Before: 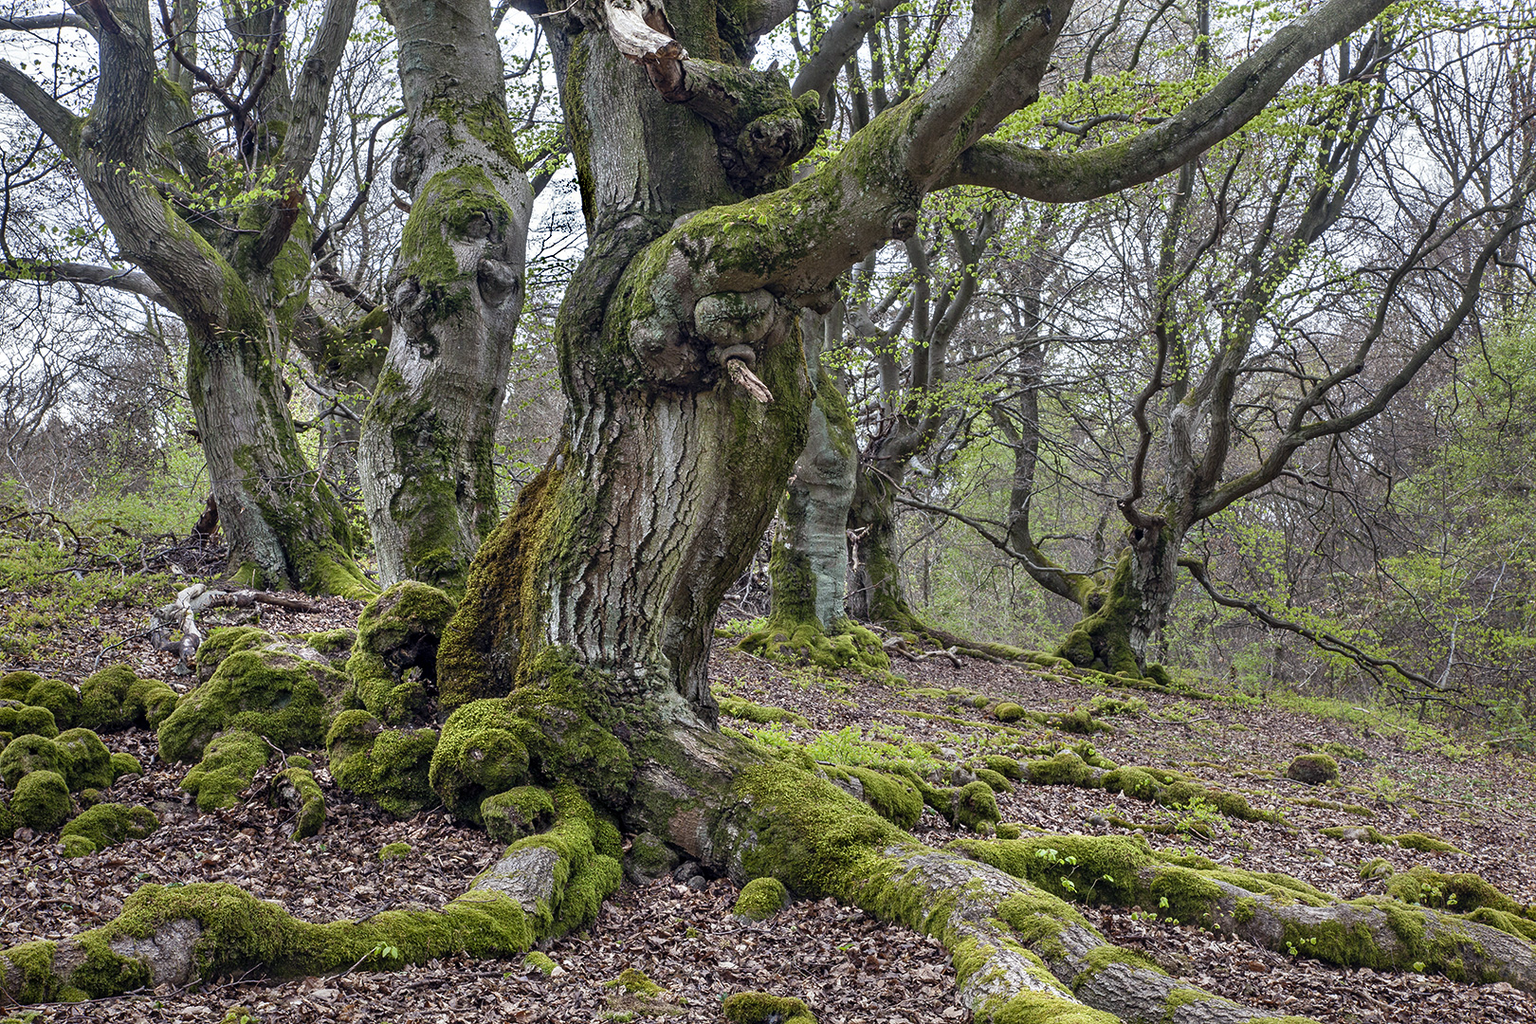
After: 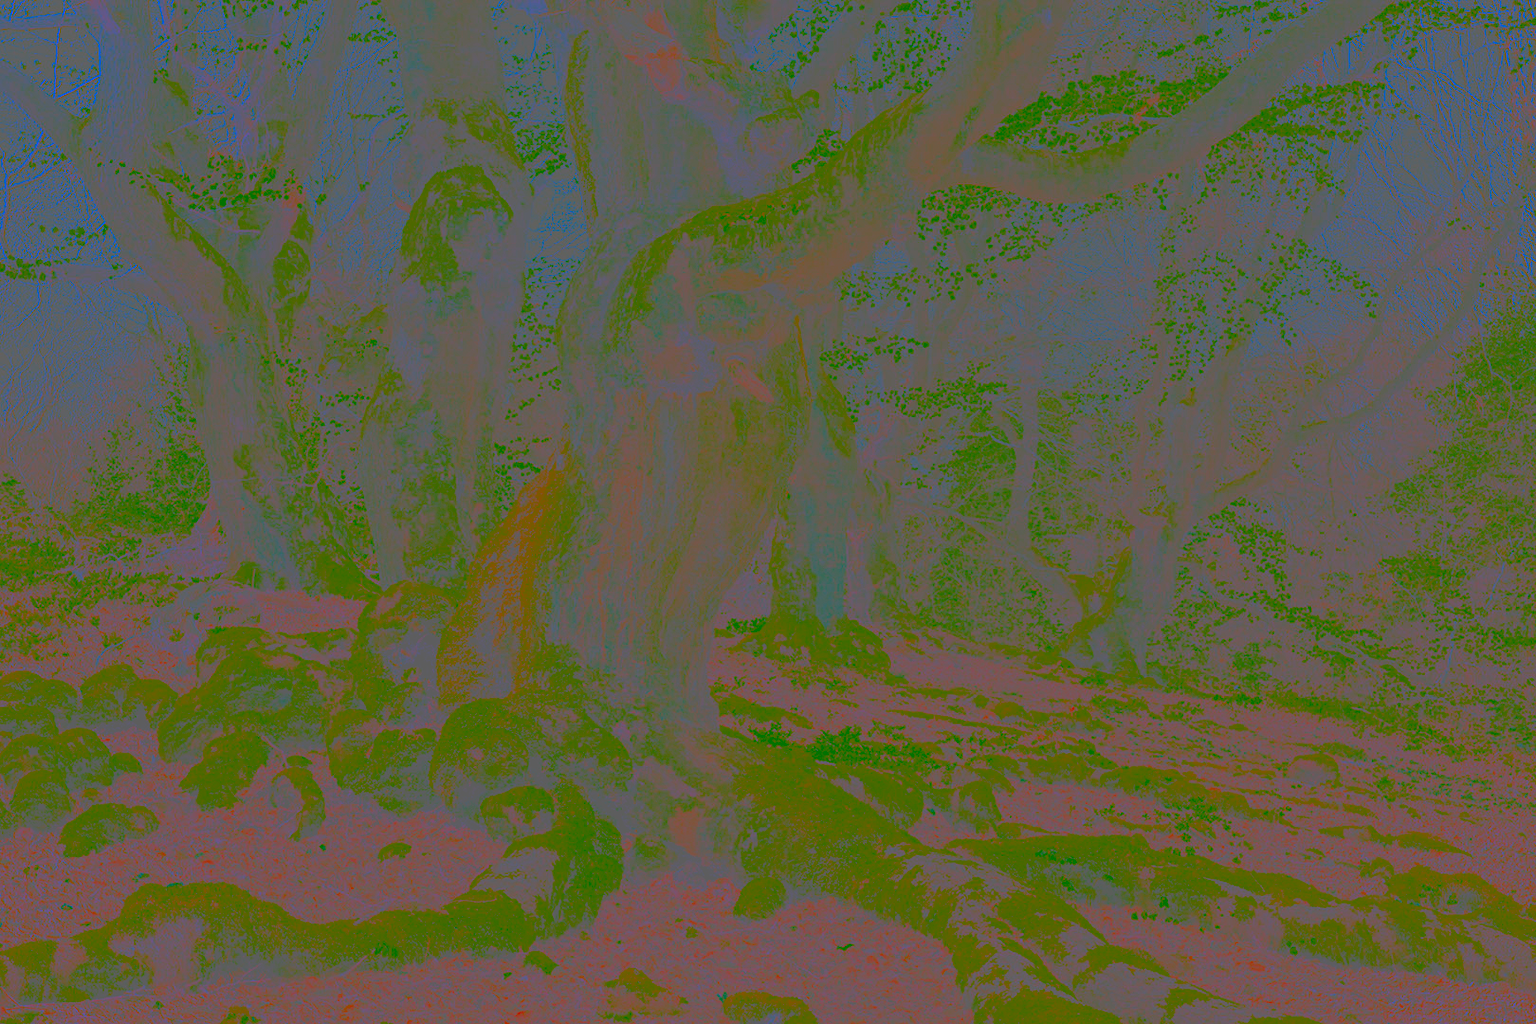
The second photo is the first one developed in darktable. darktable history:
contrast brightness saturation: contrast -0.987, brightness -0.155, saturation 0.732
